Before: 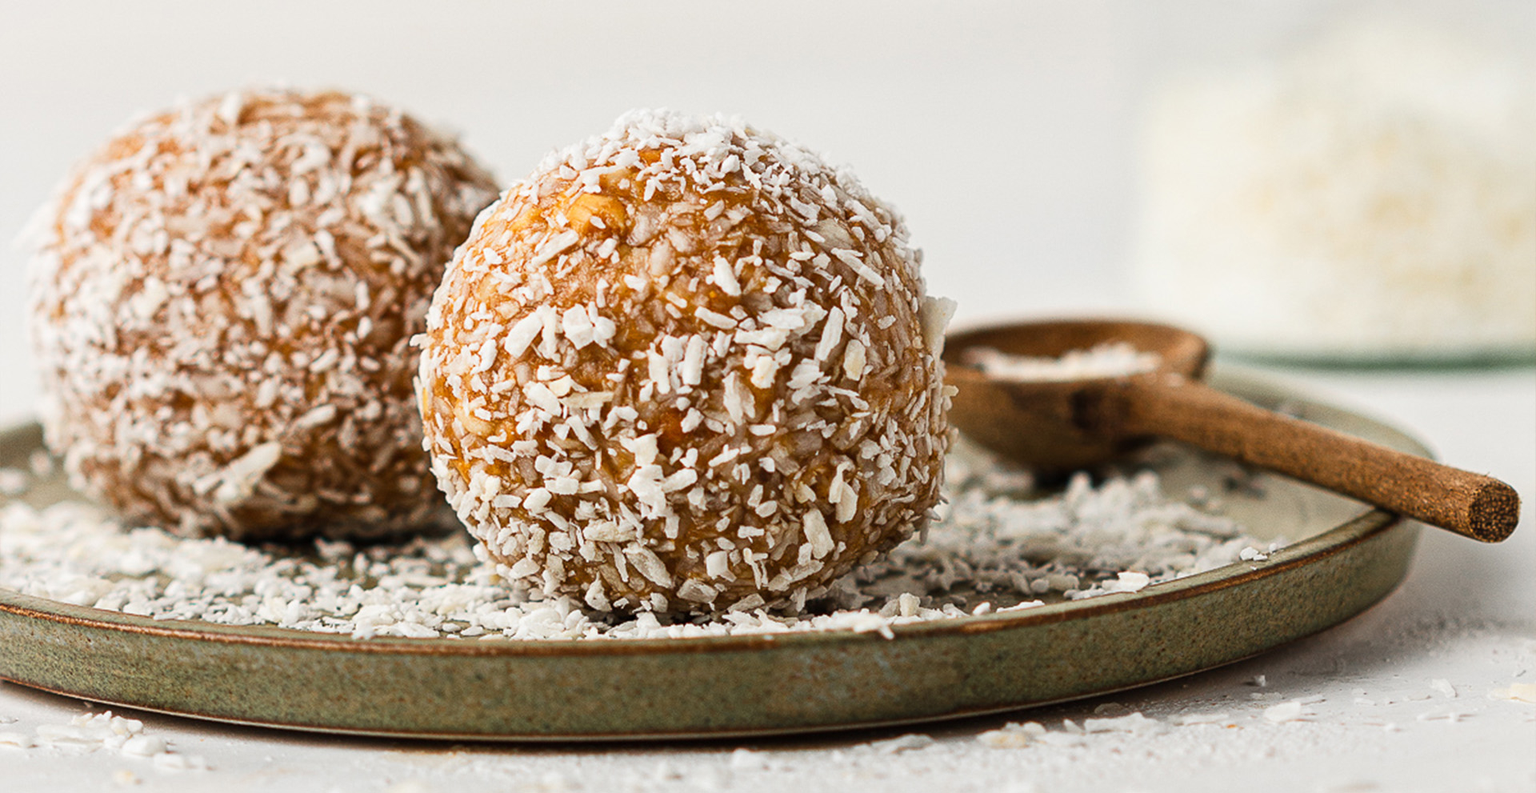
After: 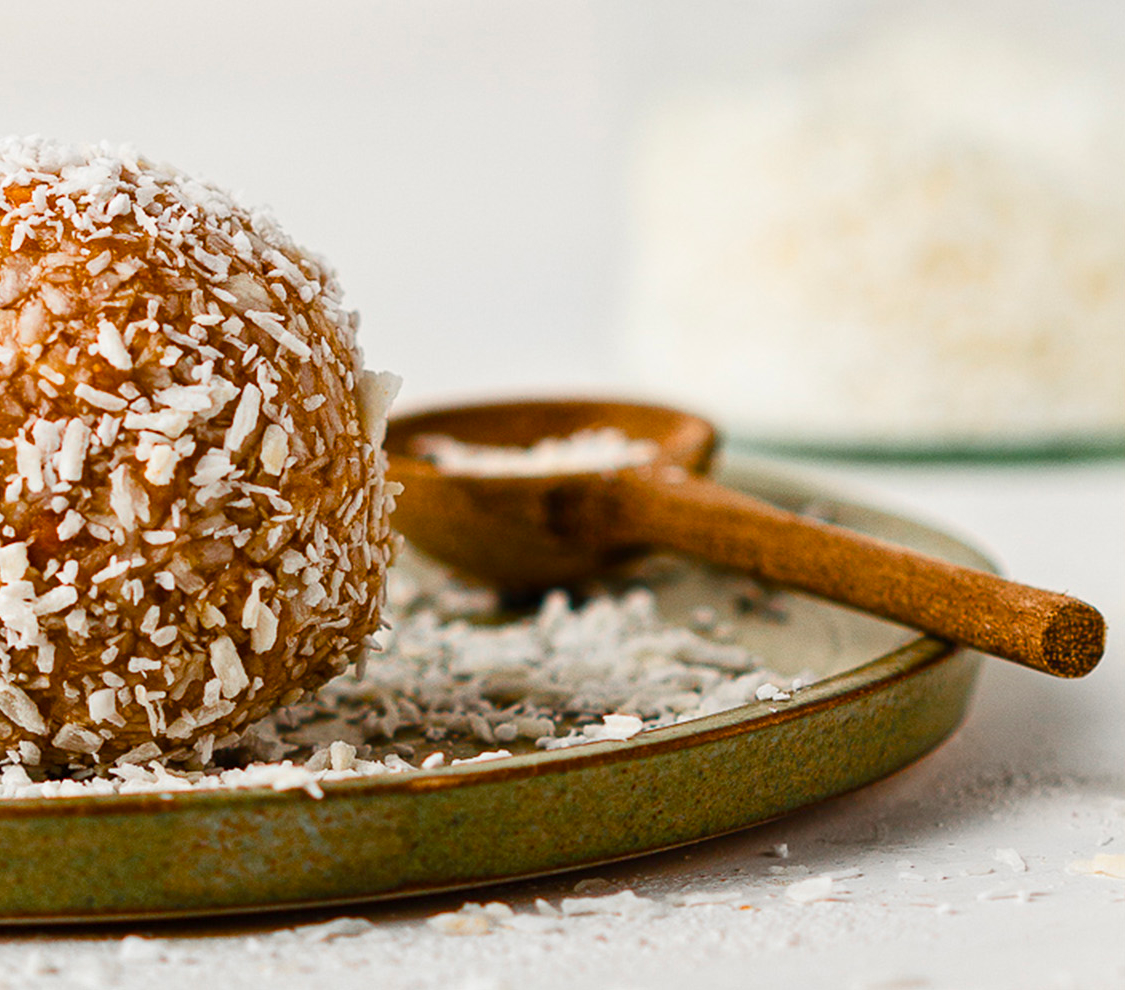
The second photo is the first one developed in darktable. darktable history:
crop: left 41.402%
color balance rgb: perceptual saturation grading › global saturation 20%, perceptual saturation grading › highlights -25%, perceptual saturation grading › shadows 50%
